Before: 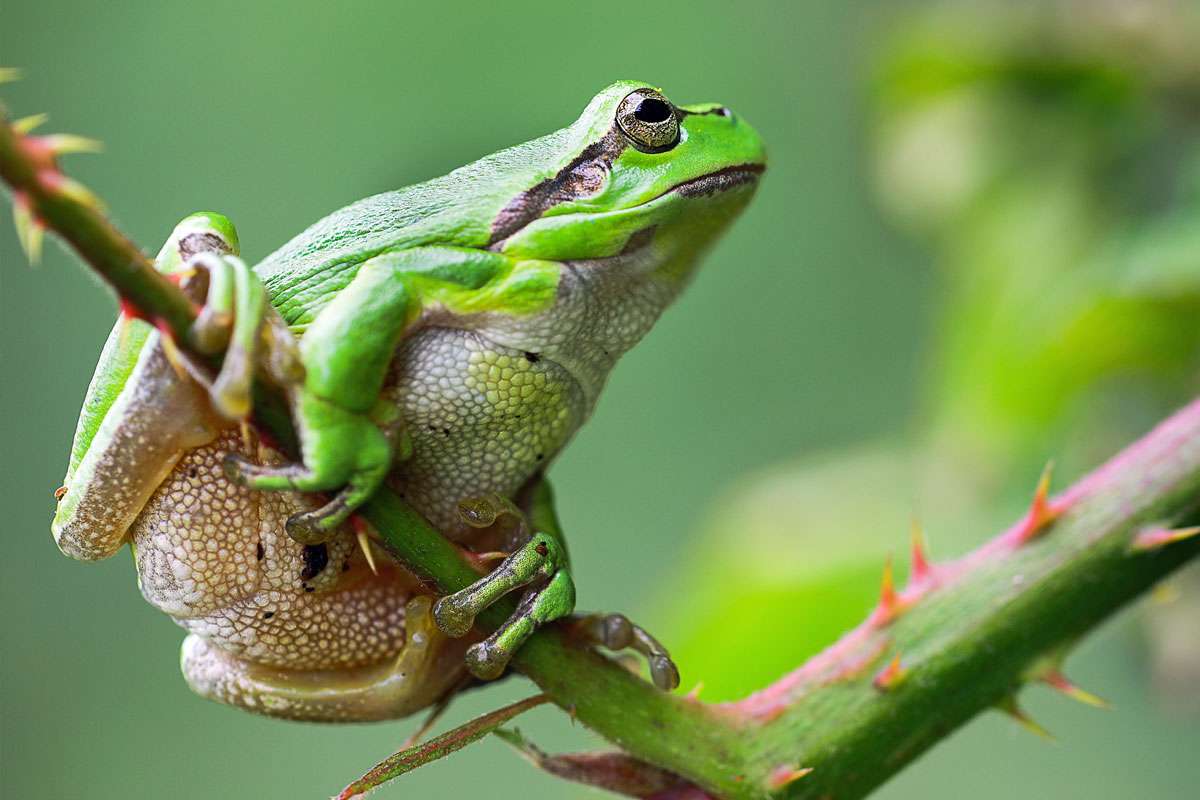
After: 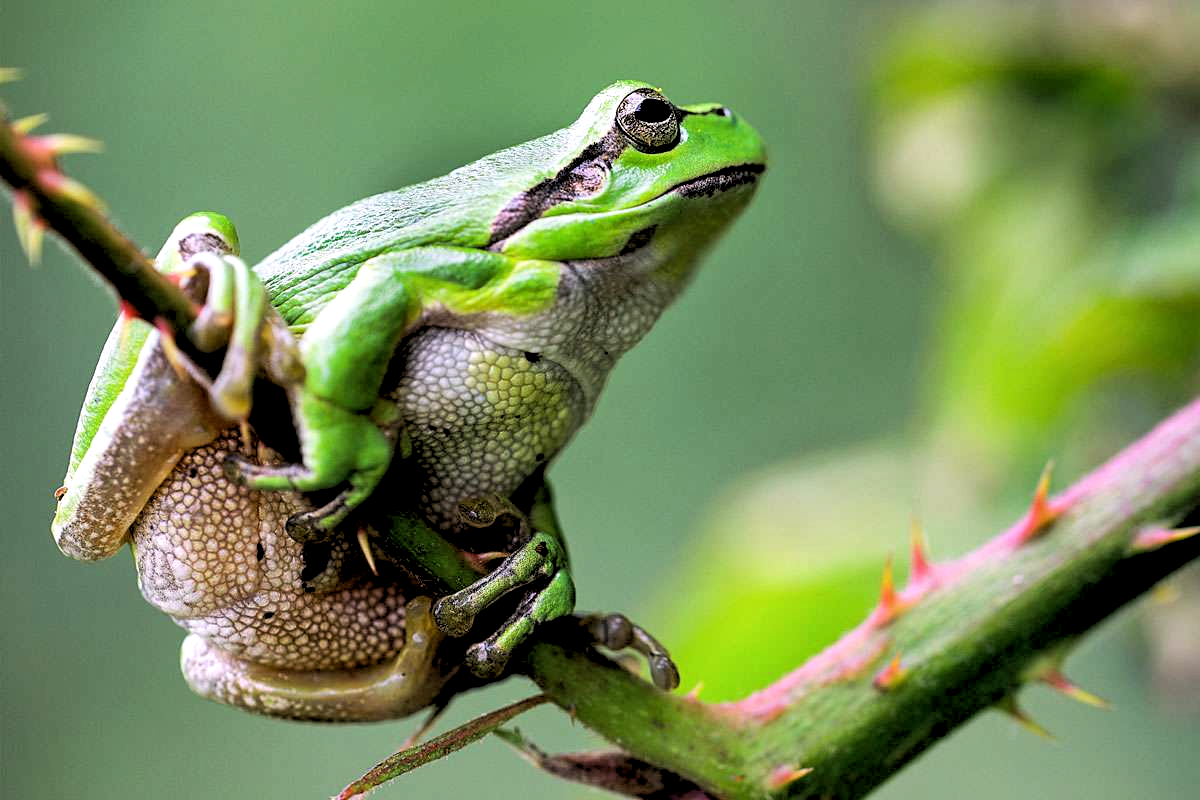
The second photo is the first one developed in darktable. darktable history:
rgb levels: levels [[0.034, 0.472, 0.904], [0, 0.5, 1], [0, 0.5, 1]]
local contrast: highlights 100%, shadows 100%, detail 120%, midtone range 0.2
white balance: red 1.05, blue 1.072
